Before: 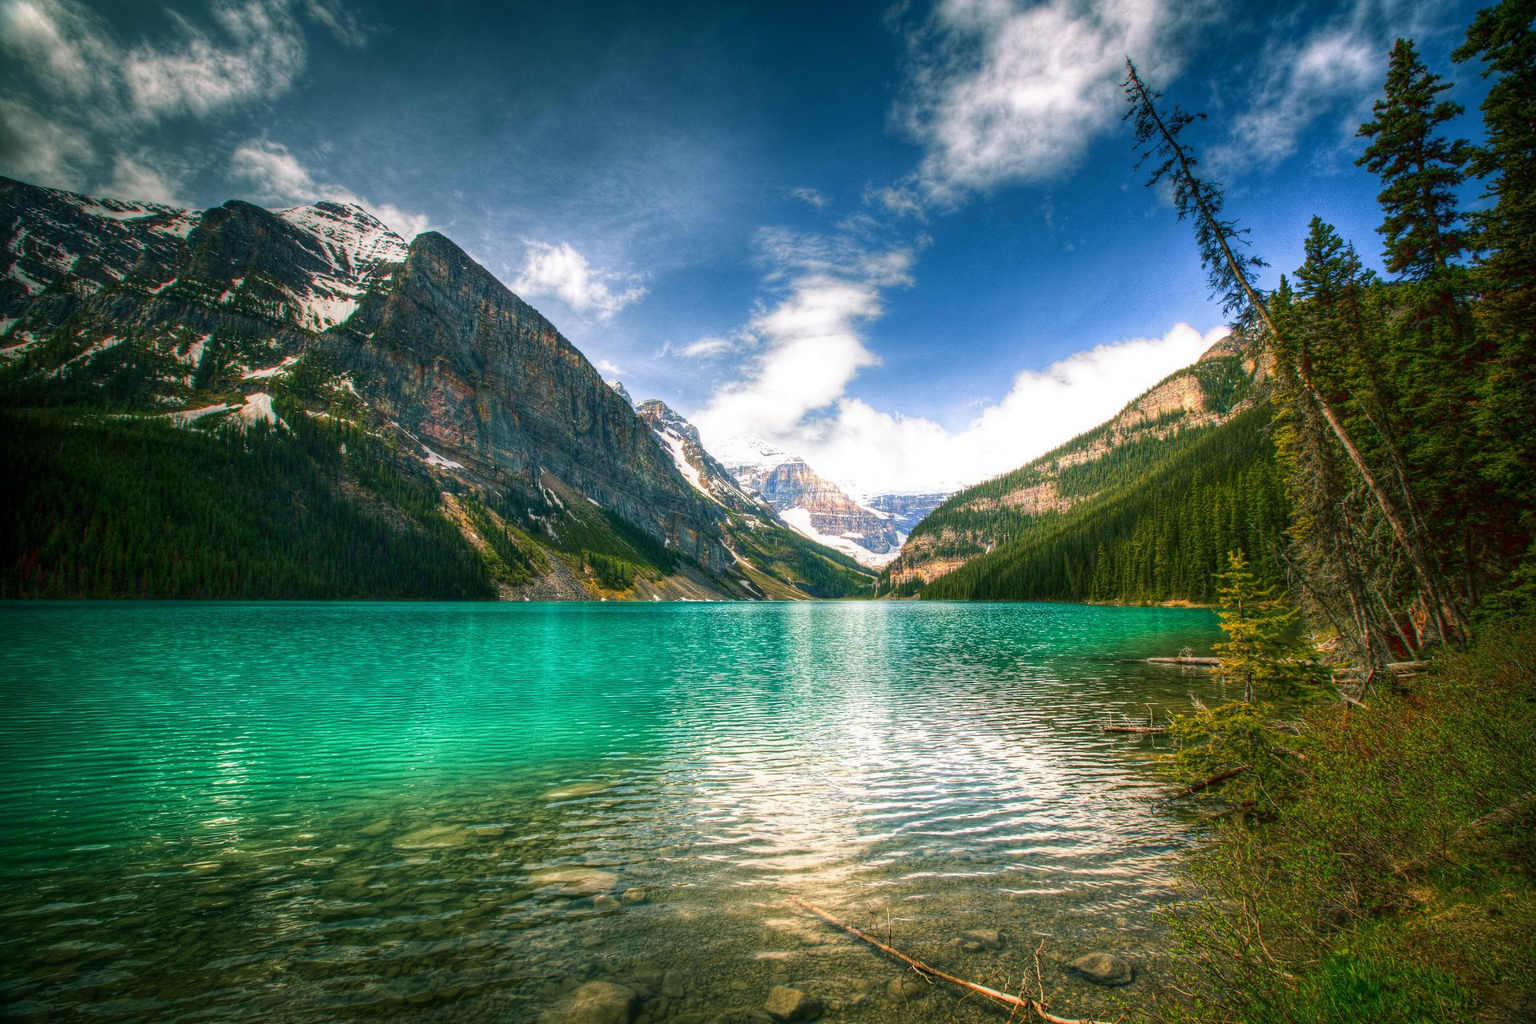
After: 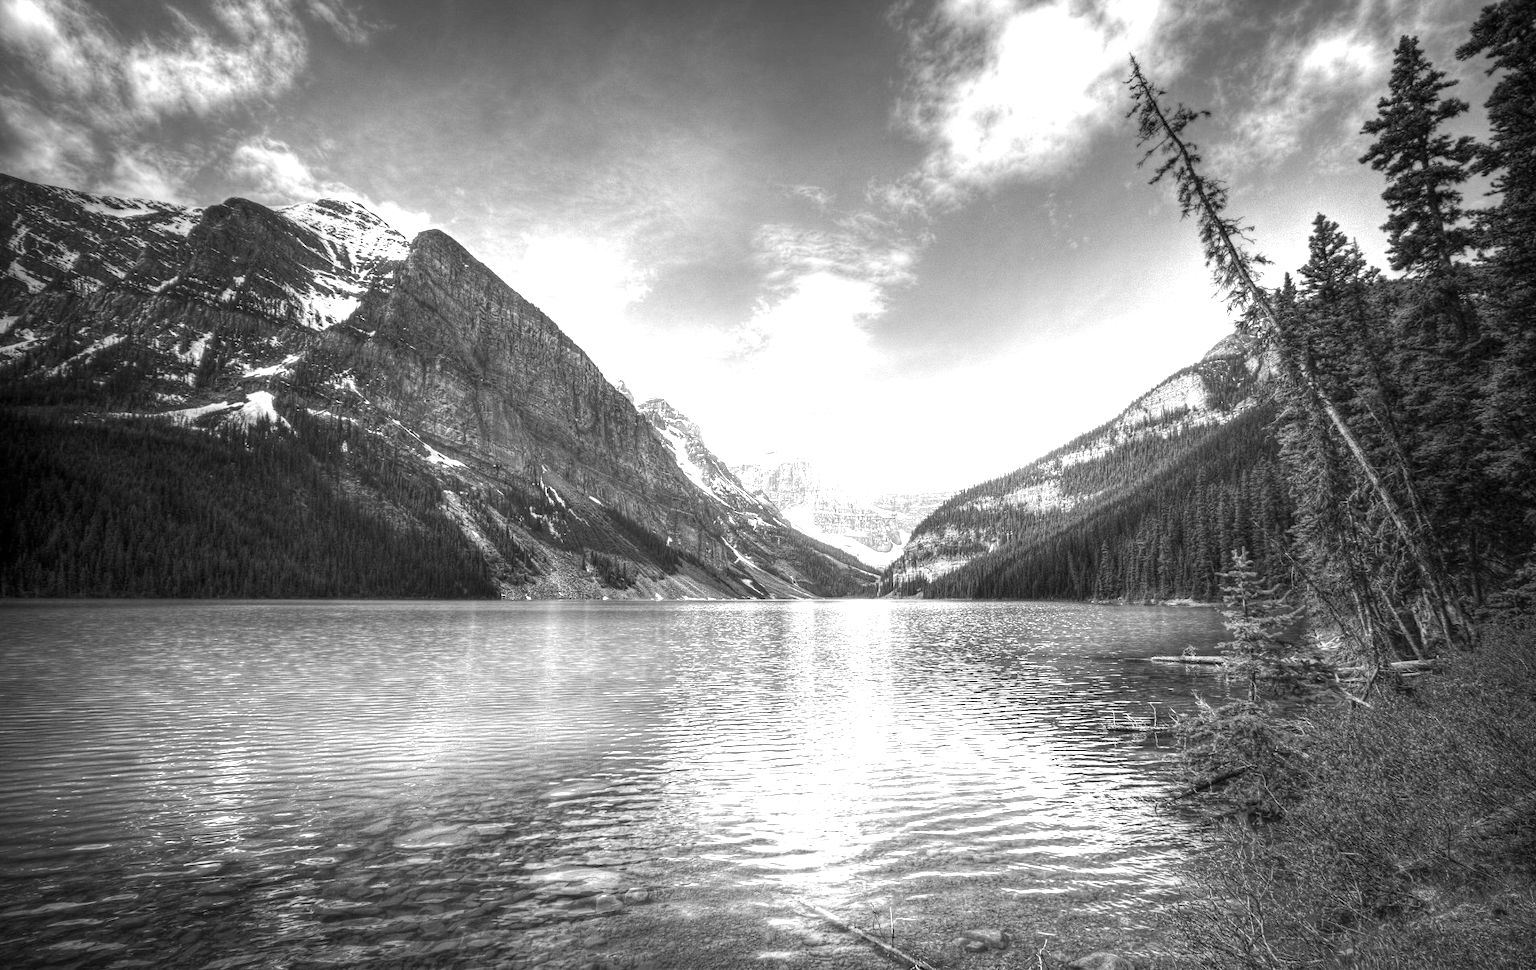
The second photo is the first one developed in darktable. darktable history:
exposure: exposure 1 EV, compensate highlight preservation false
tone equalizer: smoothing diameter 2.05%, edges refinement/feathering 18.47, mask exposure compensation -1.57 EV, filter diffusion 5
crop: top 0.389%, right 0.264%, bottom 5.086%
color calibration: output gray [0.21, 0.42, 0.37, 0], illuminant as shot in camera, x 0.379, y 0.395, temperature 4139.57 K, gamut compression 1.74
